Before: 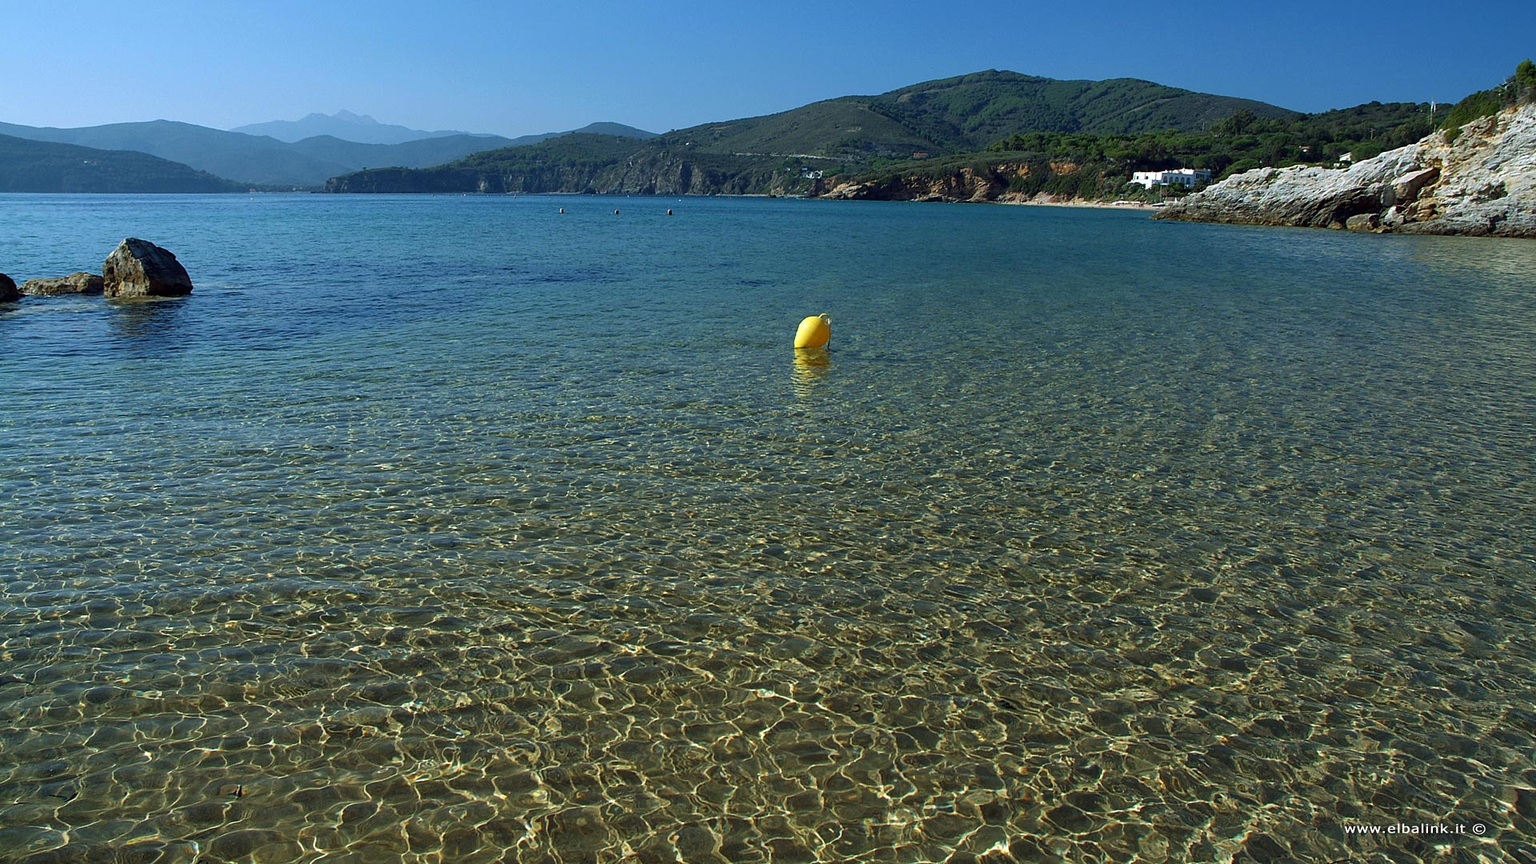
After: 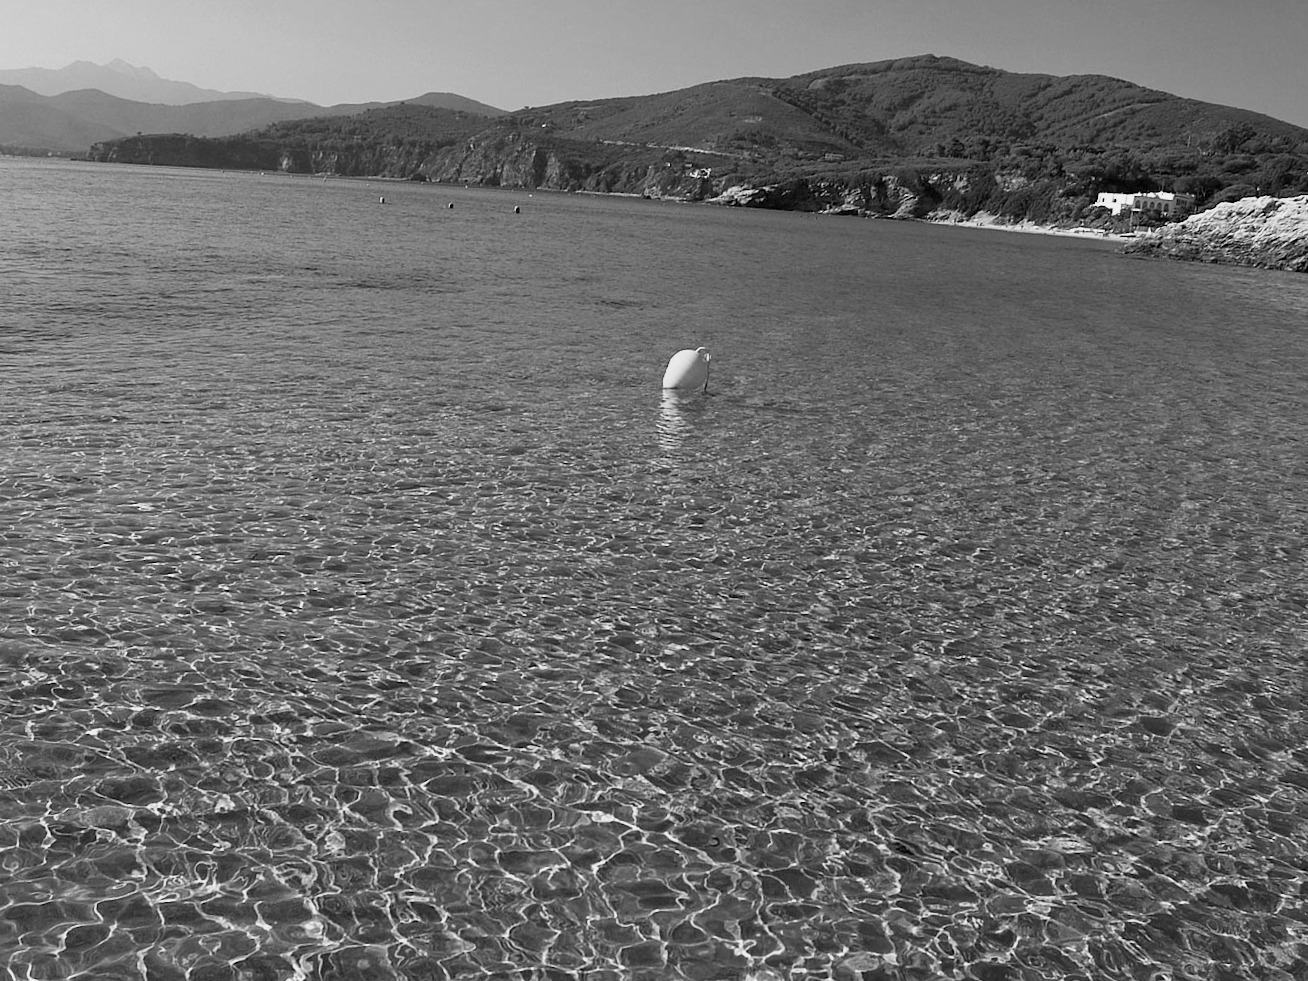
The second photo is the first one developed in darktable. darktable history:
crop and rotate: angle -3.27°, left 14.277%, top 0.028%, right 10.766%, bottom 0.028%
base curve: curves: ch0 [(0, 0) (0.088, 0.125) (0.176, 0.251) (0.354, 0.501) (0.613, 0.749) (1, 0.877)], preserve colors none
white balance: red 0.967, blue 1.119, emerald 0.756
monochrome: size 1
